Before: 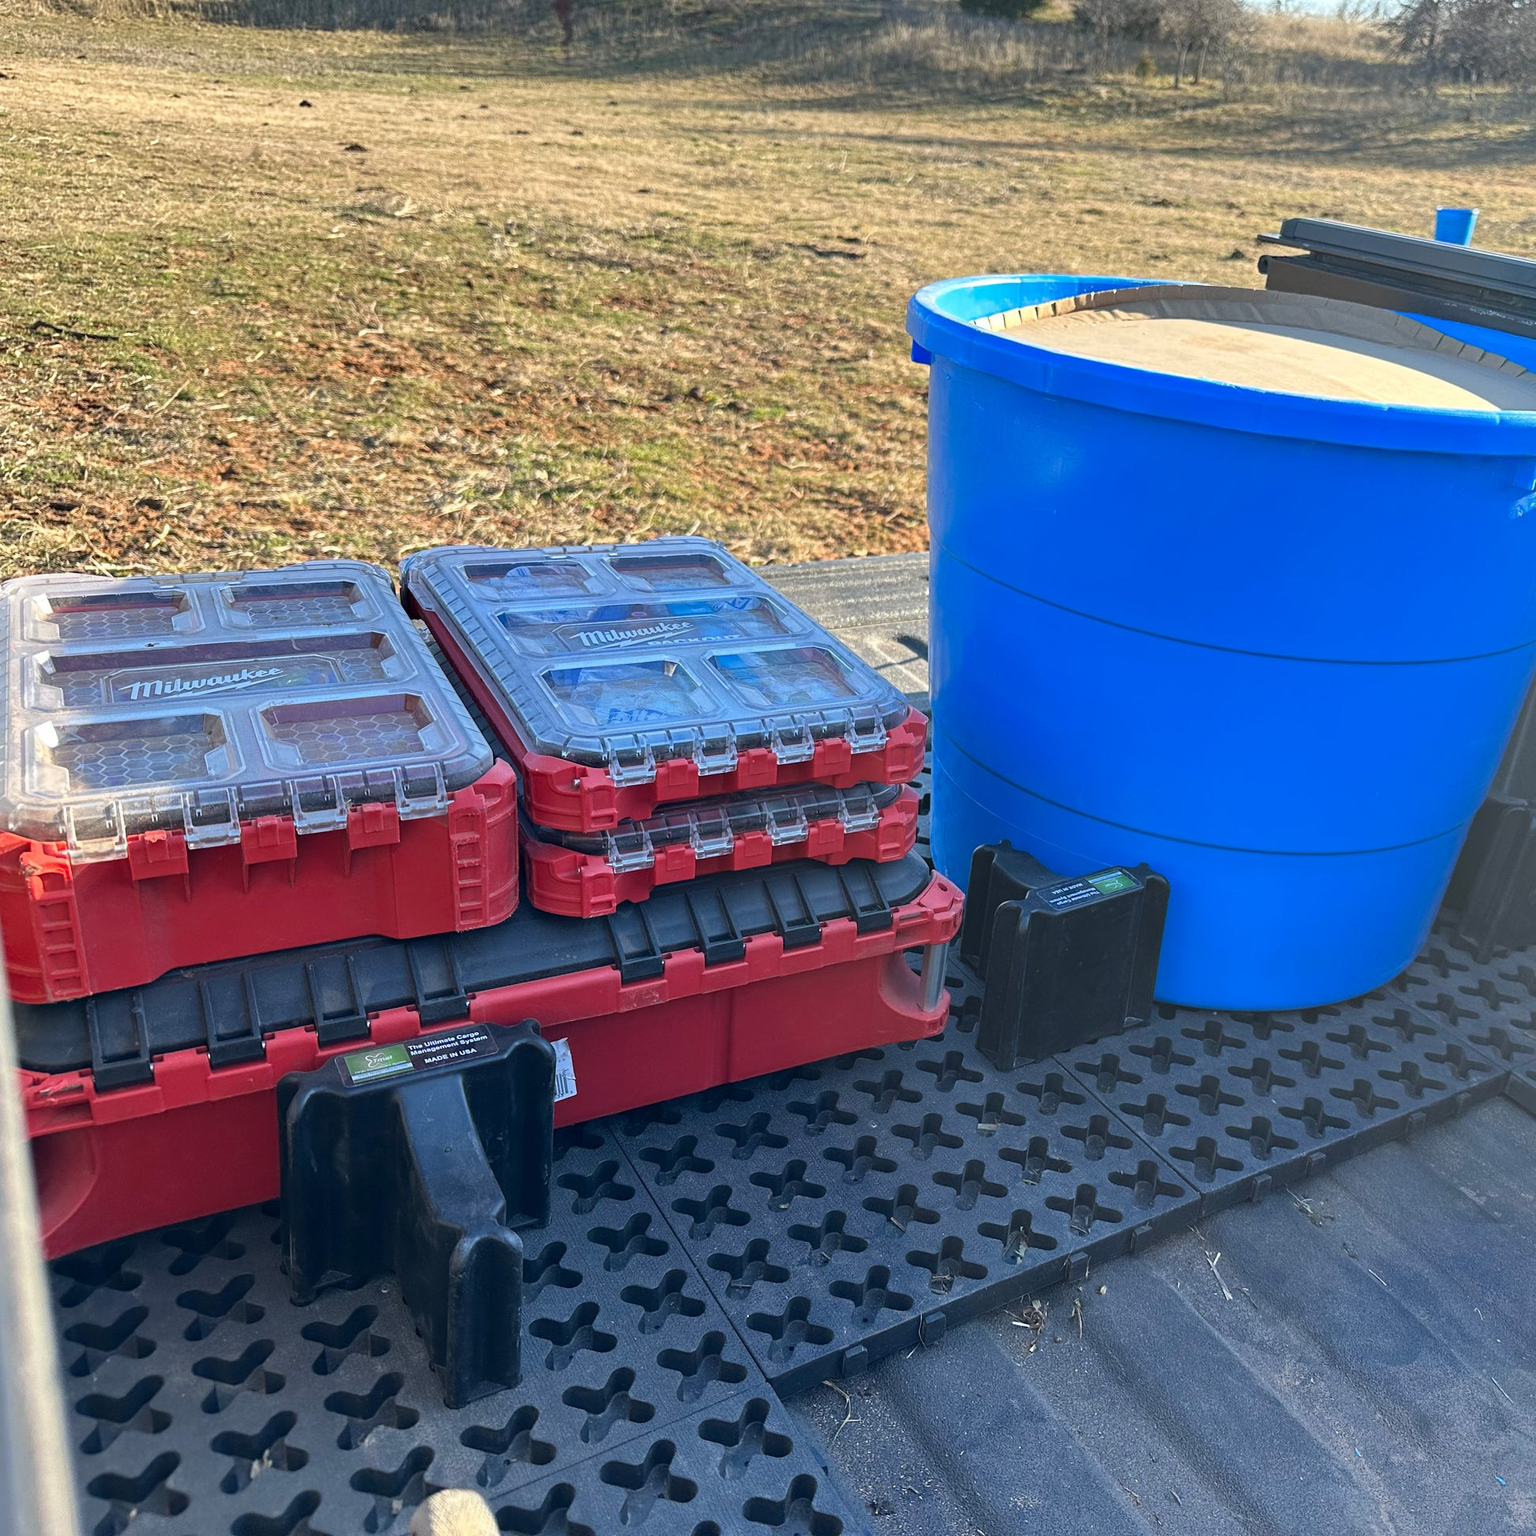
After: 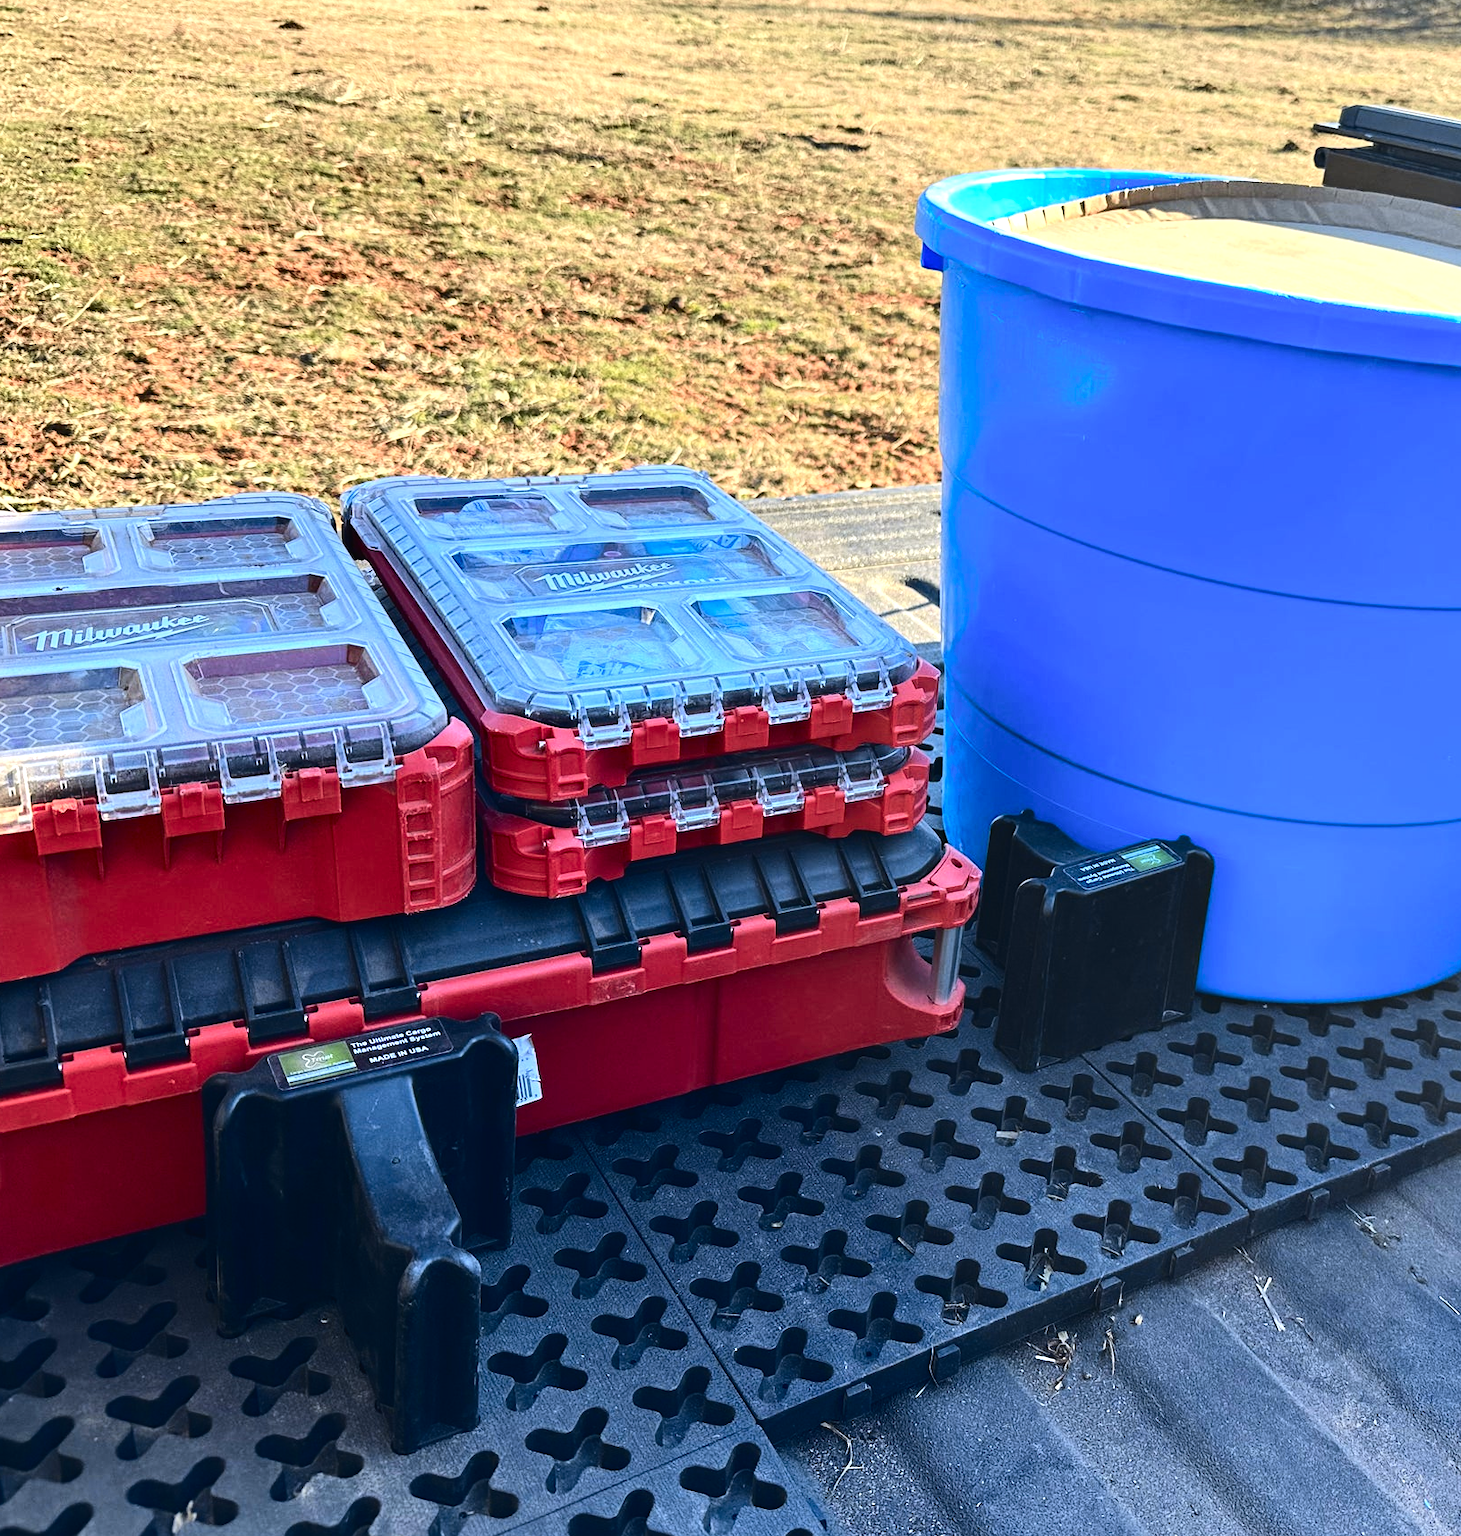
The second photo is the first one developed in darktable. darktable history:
crop: left 6.446%, top 8.188%, right 9.538%, bottom 3.548%
tone equalizer: -8 EV -0.75 EV, -7 EV -0.7 EV, -6 EV -0.6 EV, -5 EV -0.4 EV, -3 EV 0.4 EV, -2 EV 0.6 EV, -1 EV 0.7 EV, +0 EV 0.75 EV, edges refinement/feathering 500, mask exposure compensation -1.57 EV, preserve details no
tone curve: curves: ch0 [(0, 0.021) (0.049, 0.044) (0.158, 0.113) (0.351, 0.331) (0.485, 0.505) (0.656, 0.696) (0.868, 0.887) (1, 0.969)]; ch1 [(0, 0) (0.322, 0.328) (0.434, 0.438) (0.473, 0.477) (0.502, 0.503) (0.522, 0.526) (0.564, 0.591) (0.602, 0.632) (0.677, 0.701) (0.859, 0.885) (1, 1)]; ch2 [(0, 0) (0.33, 0.301) (0.452, 0.434) (0.502, 0.505) (0.535, 0.554) (0.565, 0.598) (0.618, 0.629) (1, 1)], color space Lab, independent channels, preserve colors none
